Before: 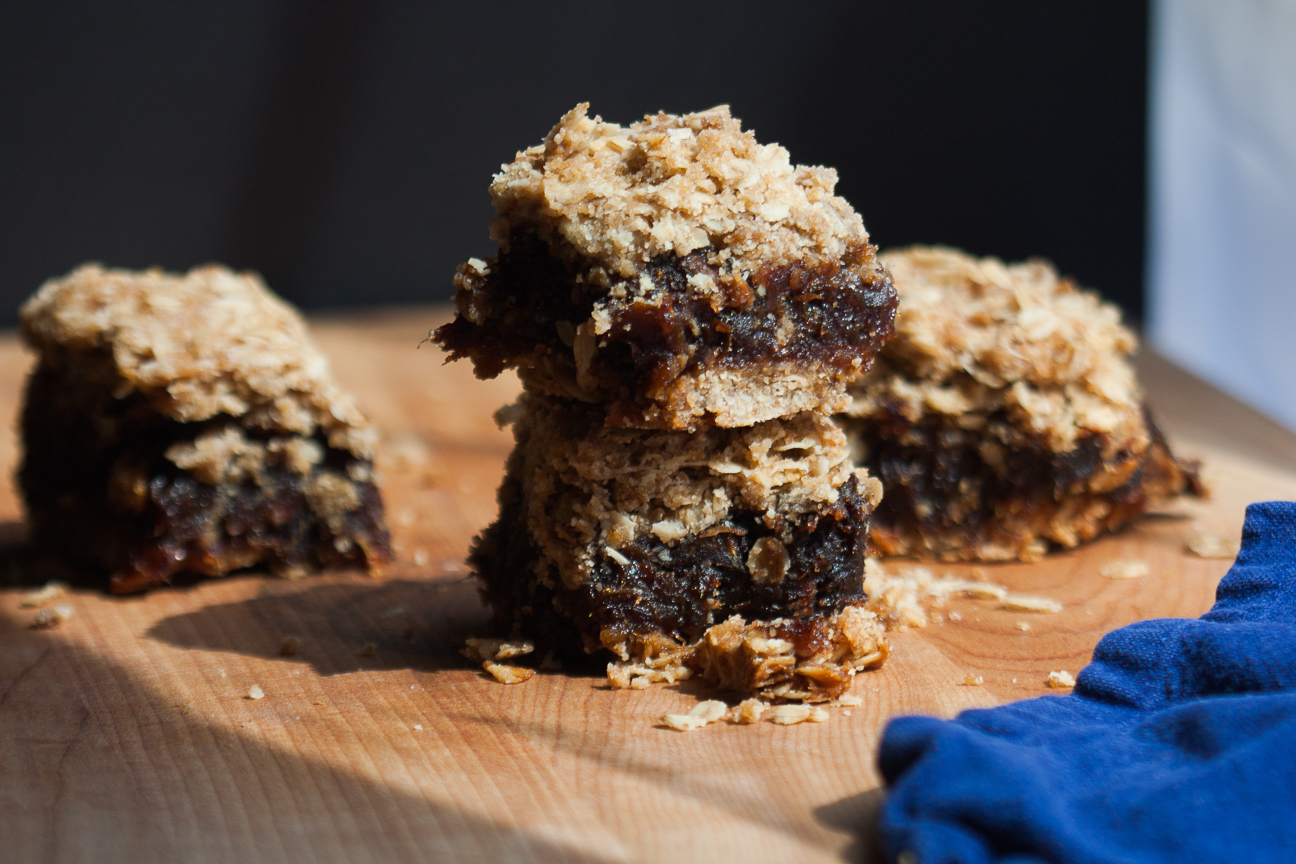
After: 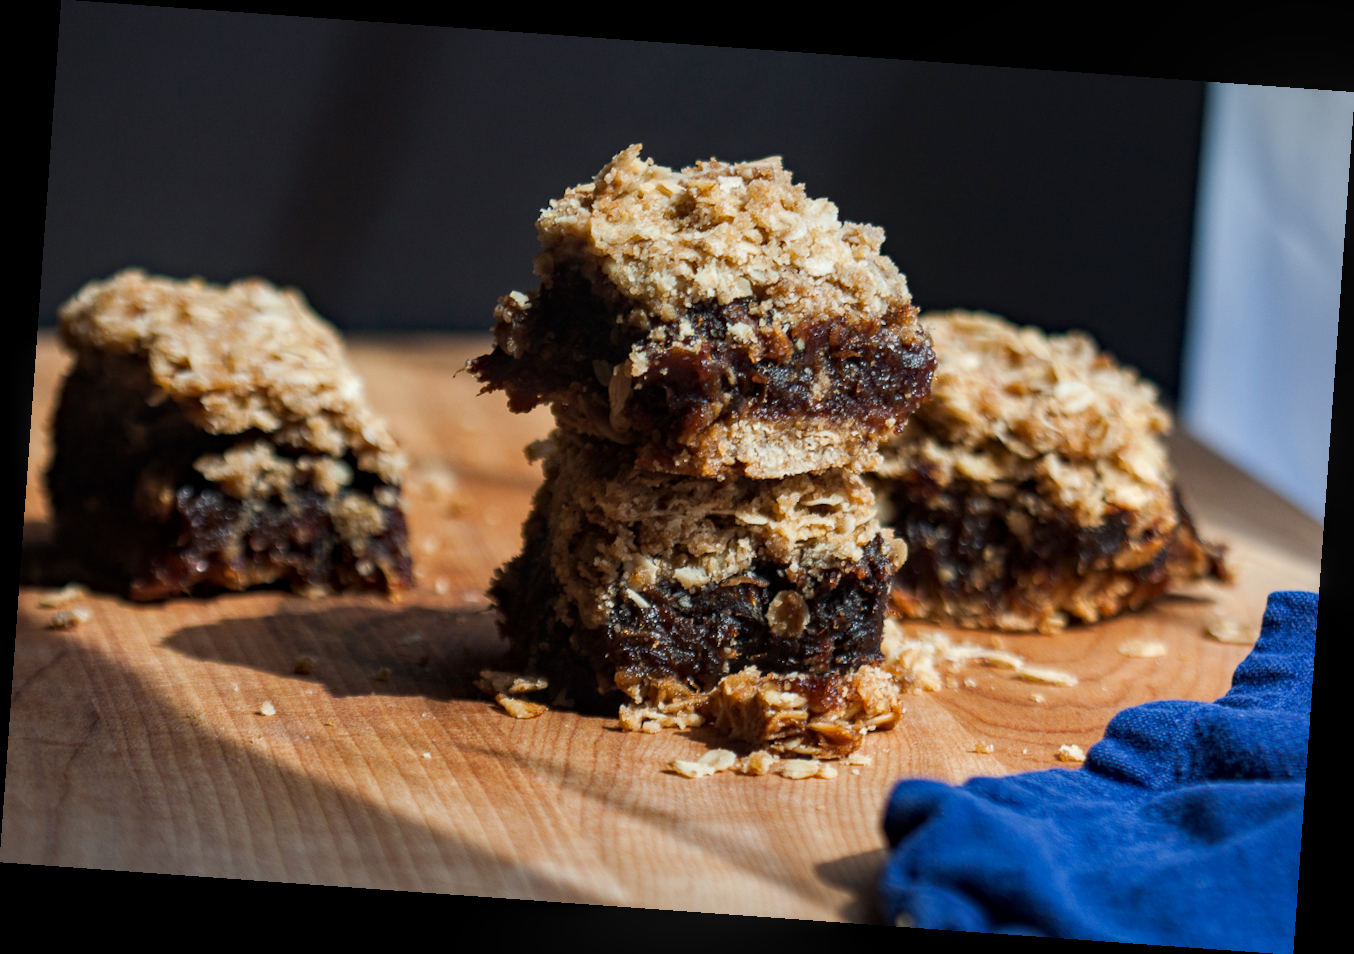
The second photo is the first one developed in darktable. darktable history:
local contrast: on, module defaults
haze removal: compatibility mode true, adaptive false
rotate and perspective: rotation 4.1°, automatic cropping off
